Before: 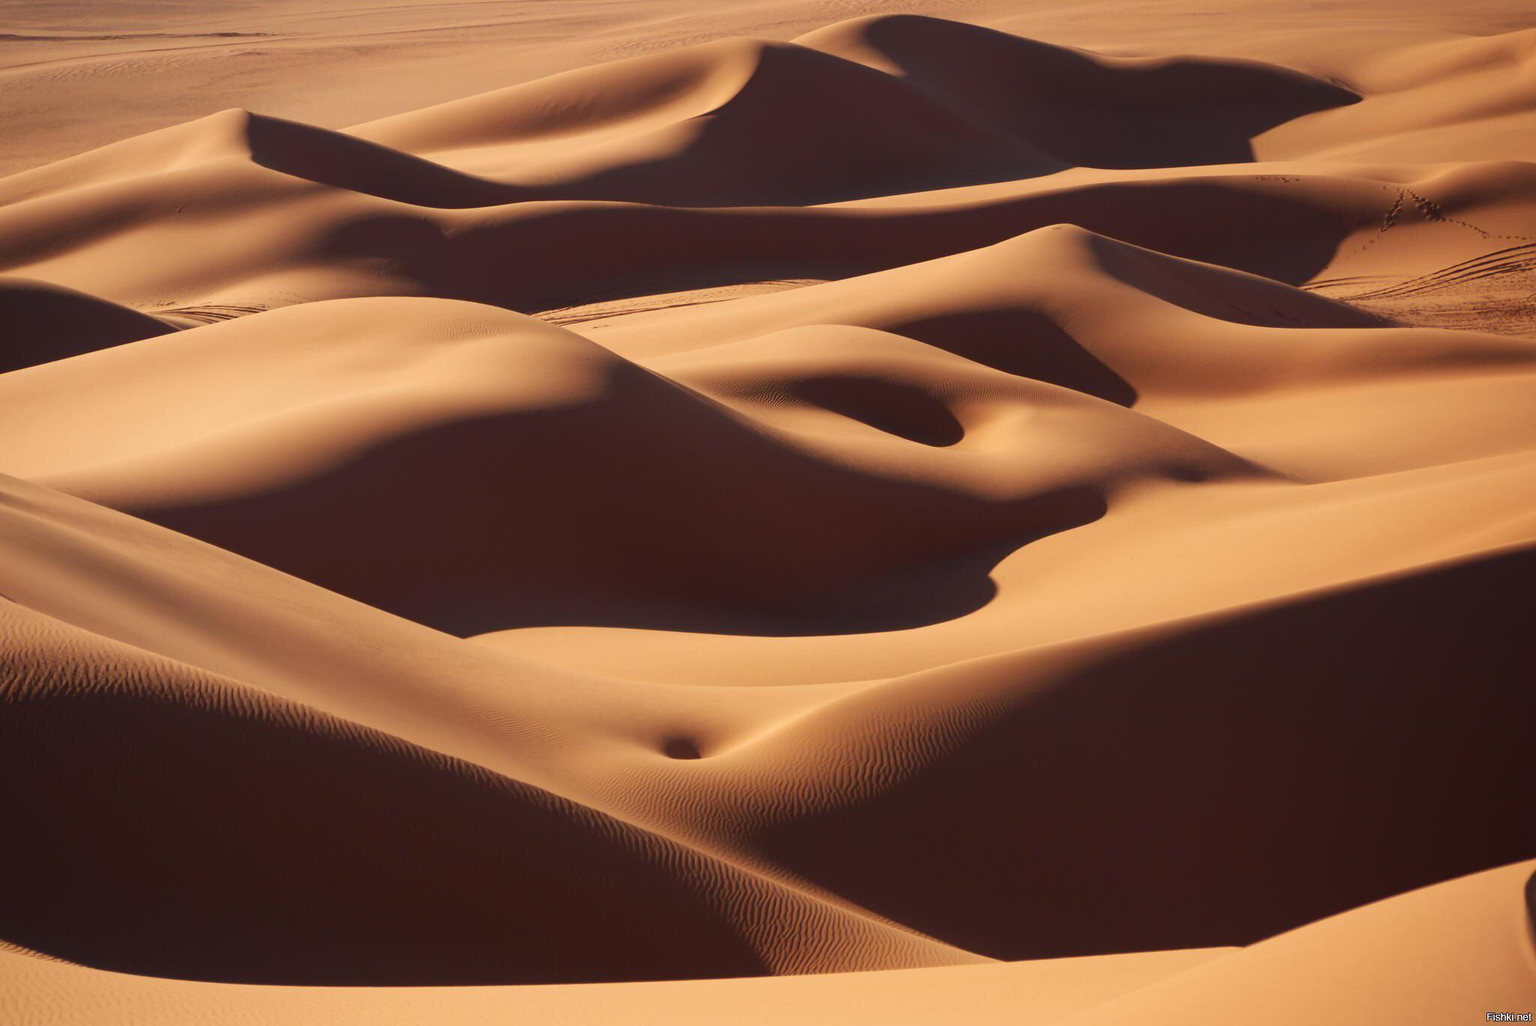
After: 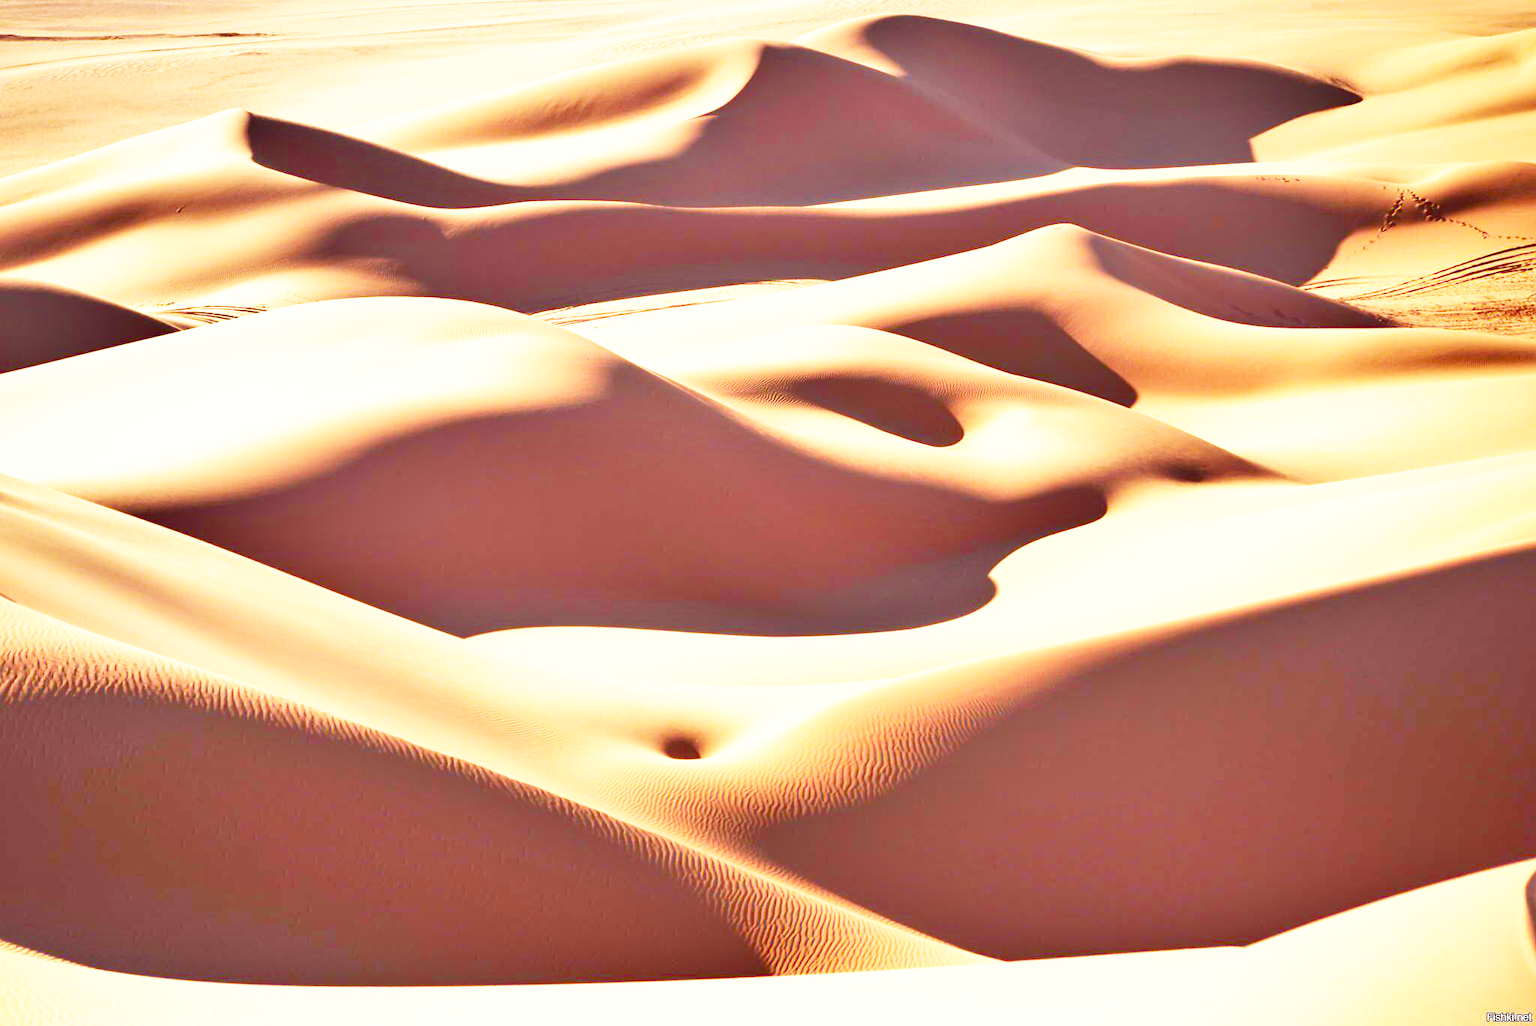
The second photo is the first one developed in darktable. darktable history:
tone equalizer: -8 EV 1 EV, -7 EV 1 EV, -6 EV 1 EV, -5 EV 1 EV, -4 EV 1 EV, -3 EV 0.75 EV, -2 EV 0.5 EV, -1 EV 0.25 EV
base curve: curves: ch0 [(0, 0) (0.012, 0.01) (0.073, 0.168) (0.31, 0.711) (0.645, 0.957) (1, 1)], preserve colors none
exposure: exposure 1.2 EV, compensate highlight preservation false
shadows and highlights: shadows 40, highlights -54, highlights color adjustment 46%, low approximation 0.01, soften with gaussian
